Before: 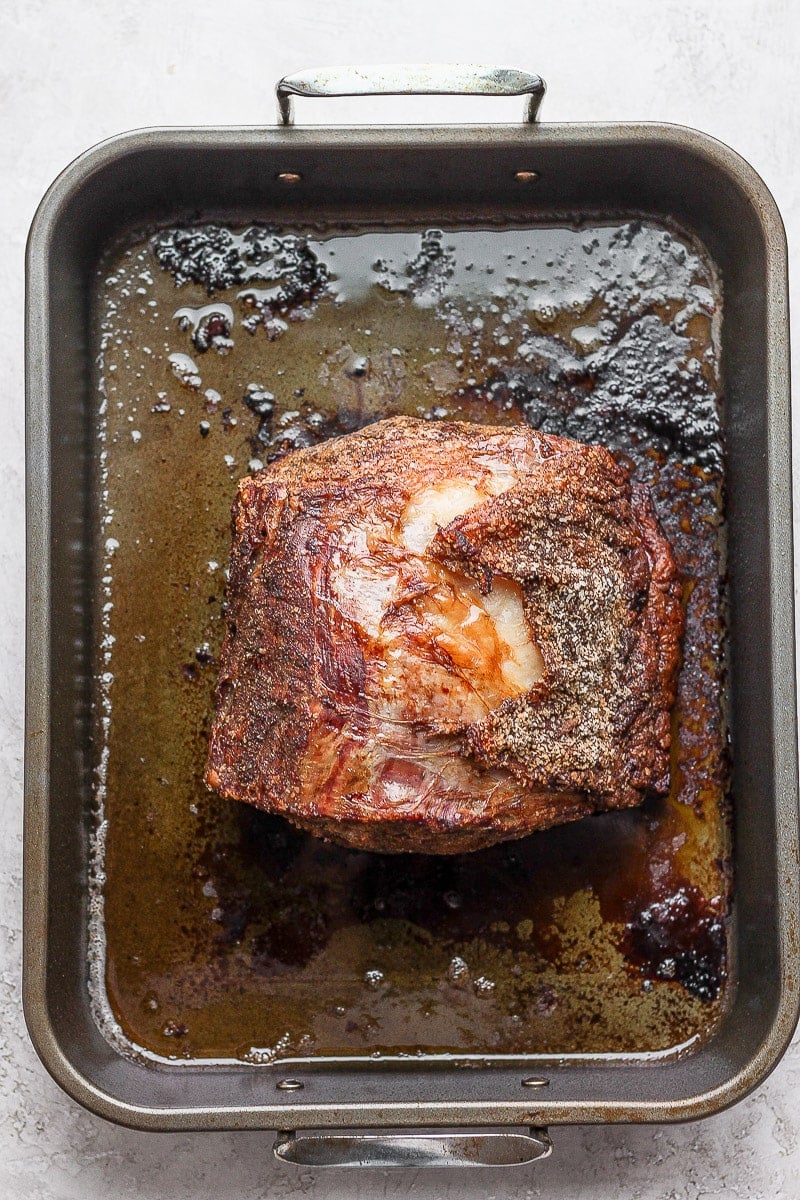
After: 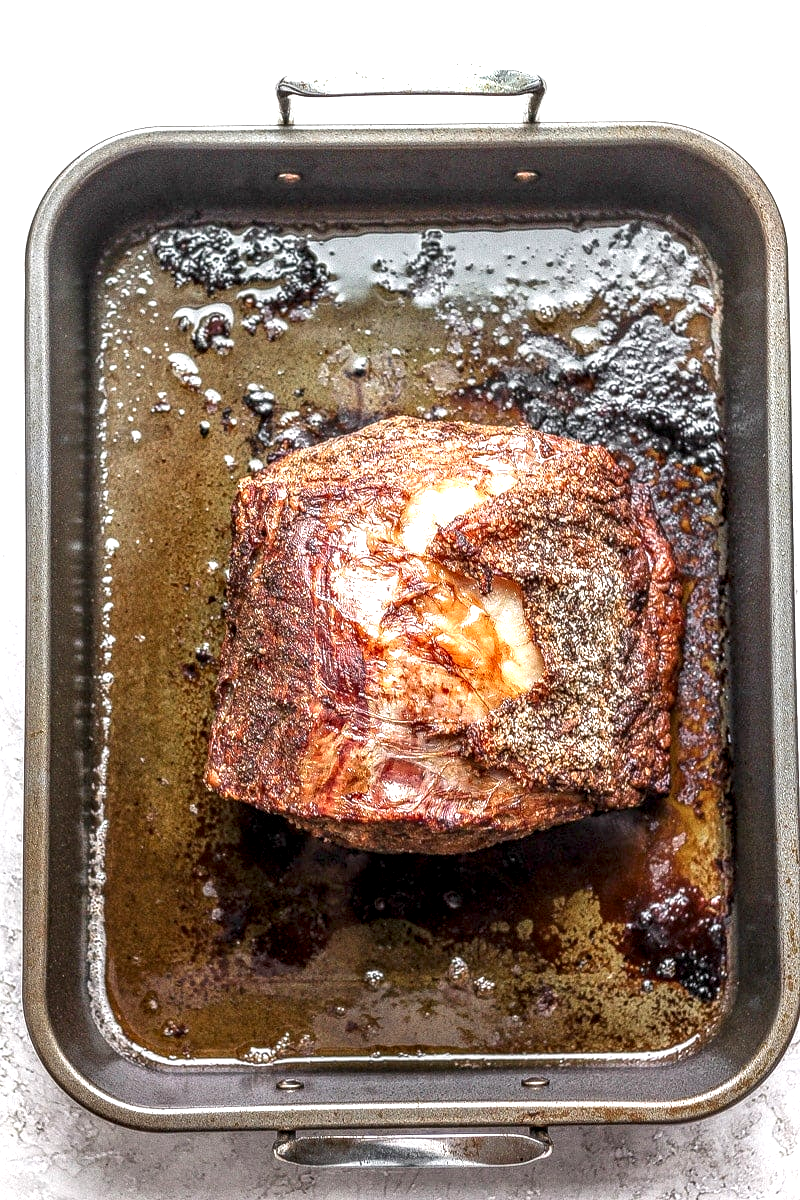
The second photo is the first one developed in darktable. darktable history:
exposure: black level correction 0, exposure 0.68 EV, compensate exposure bias true, compensate highlight preservation false
local contrast: highlights 25%, detail 150%
